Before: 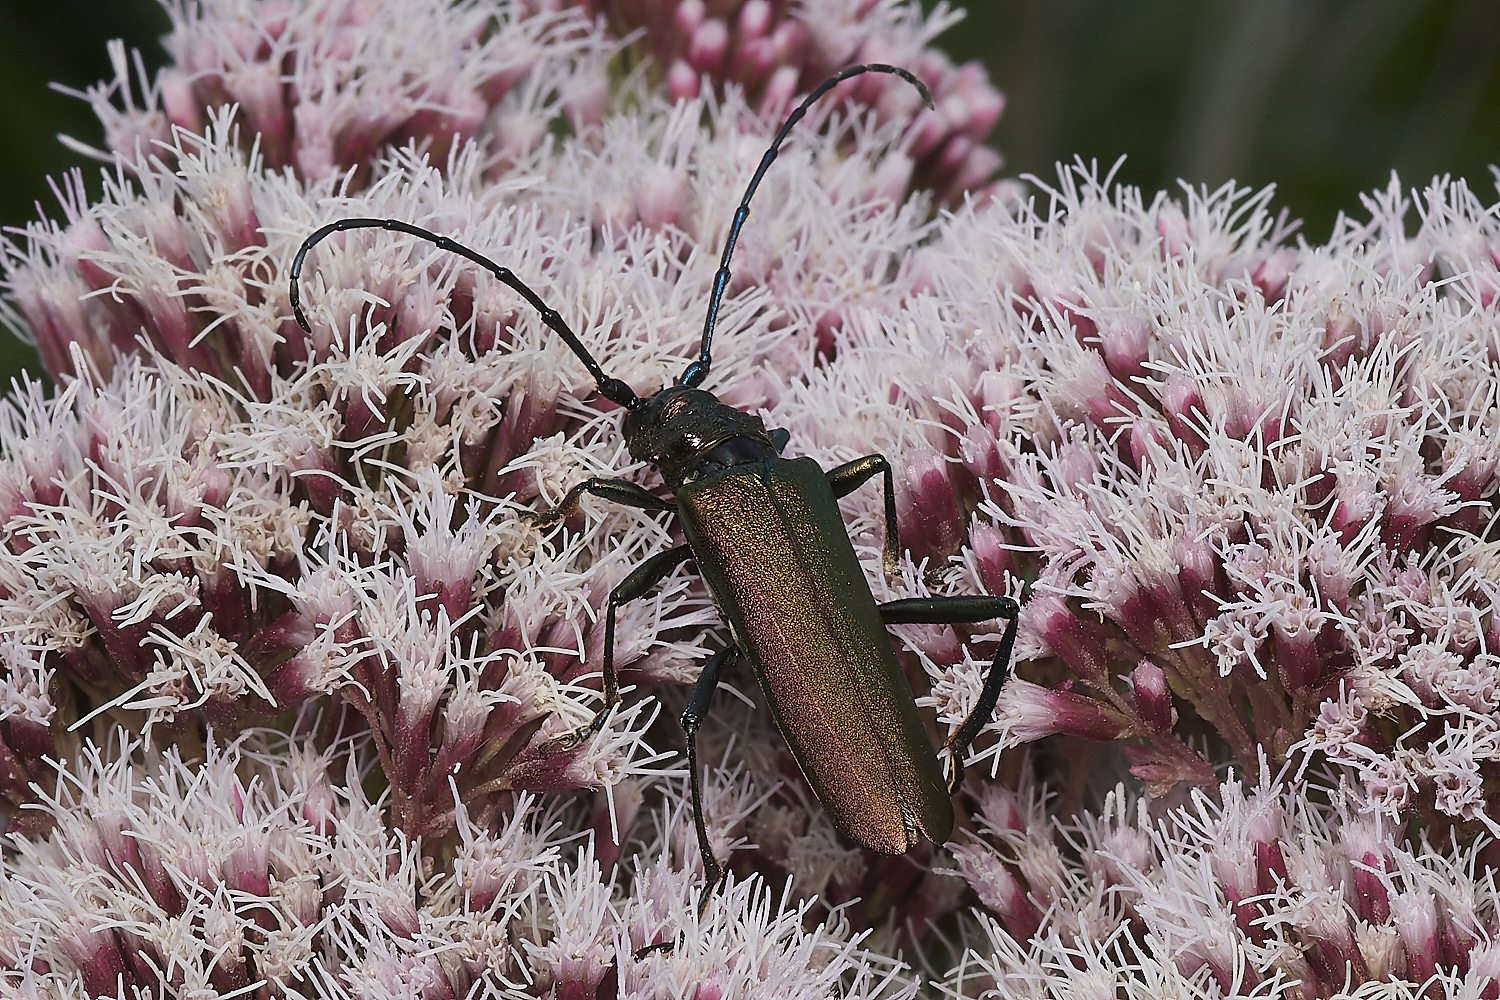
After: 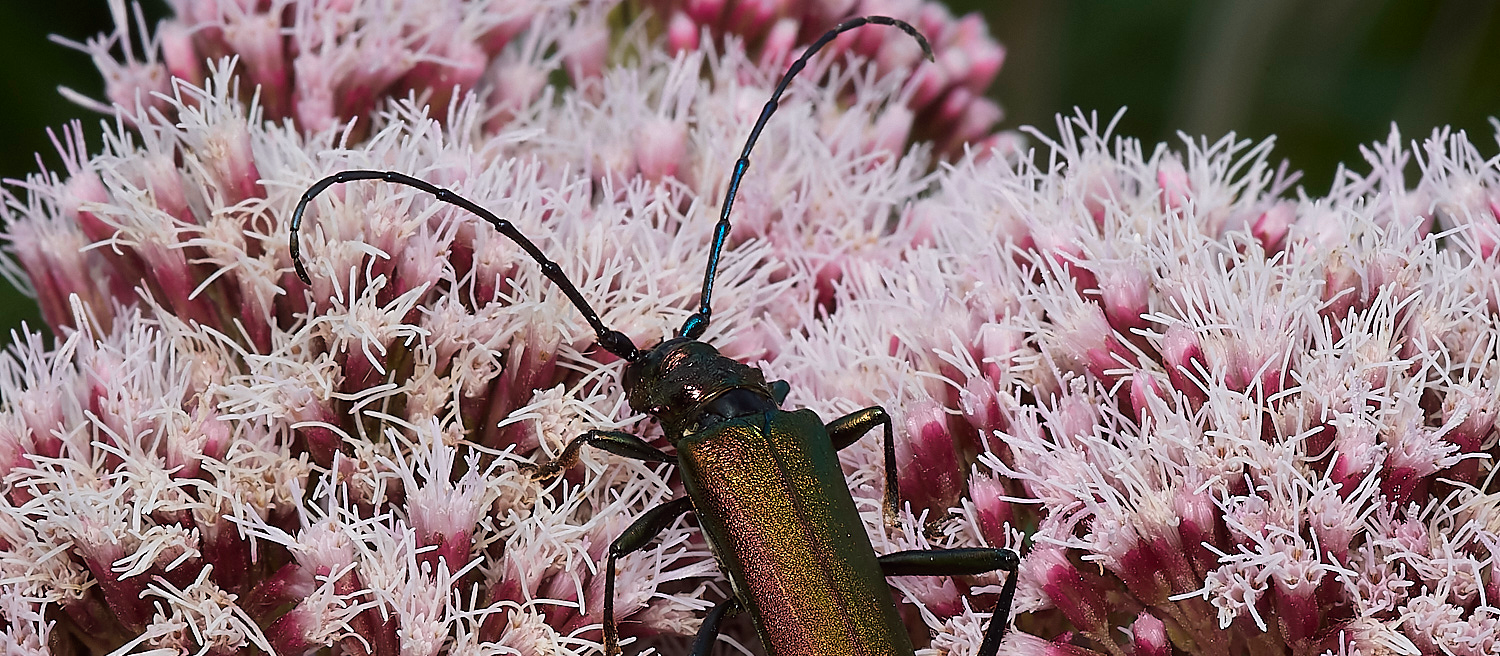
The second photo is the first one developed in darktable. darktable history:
crop and rotate: top 4.848%, bottom 29.503%
color balance: lift [1, 1, 0.999, 1.001], gamma [1, 1.003, 1.005, 0.995], gain [1, 0.992, 0.988, 1.012], contrast 5%, output saturation 110%
